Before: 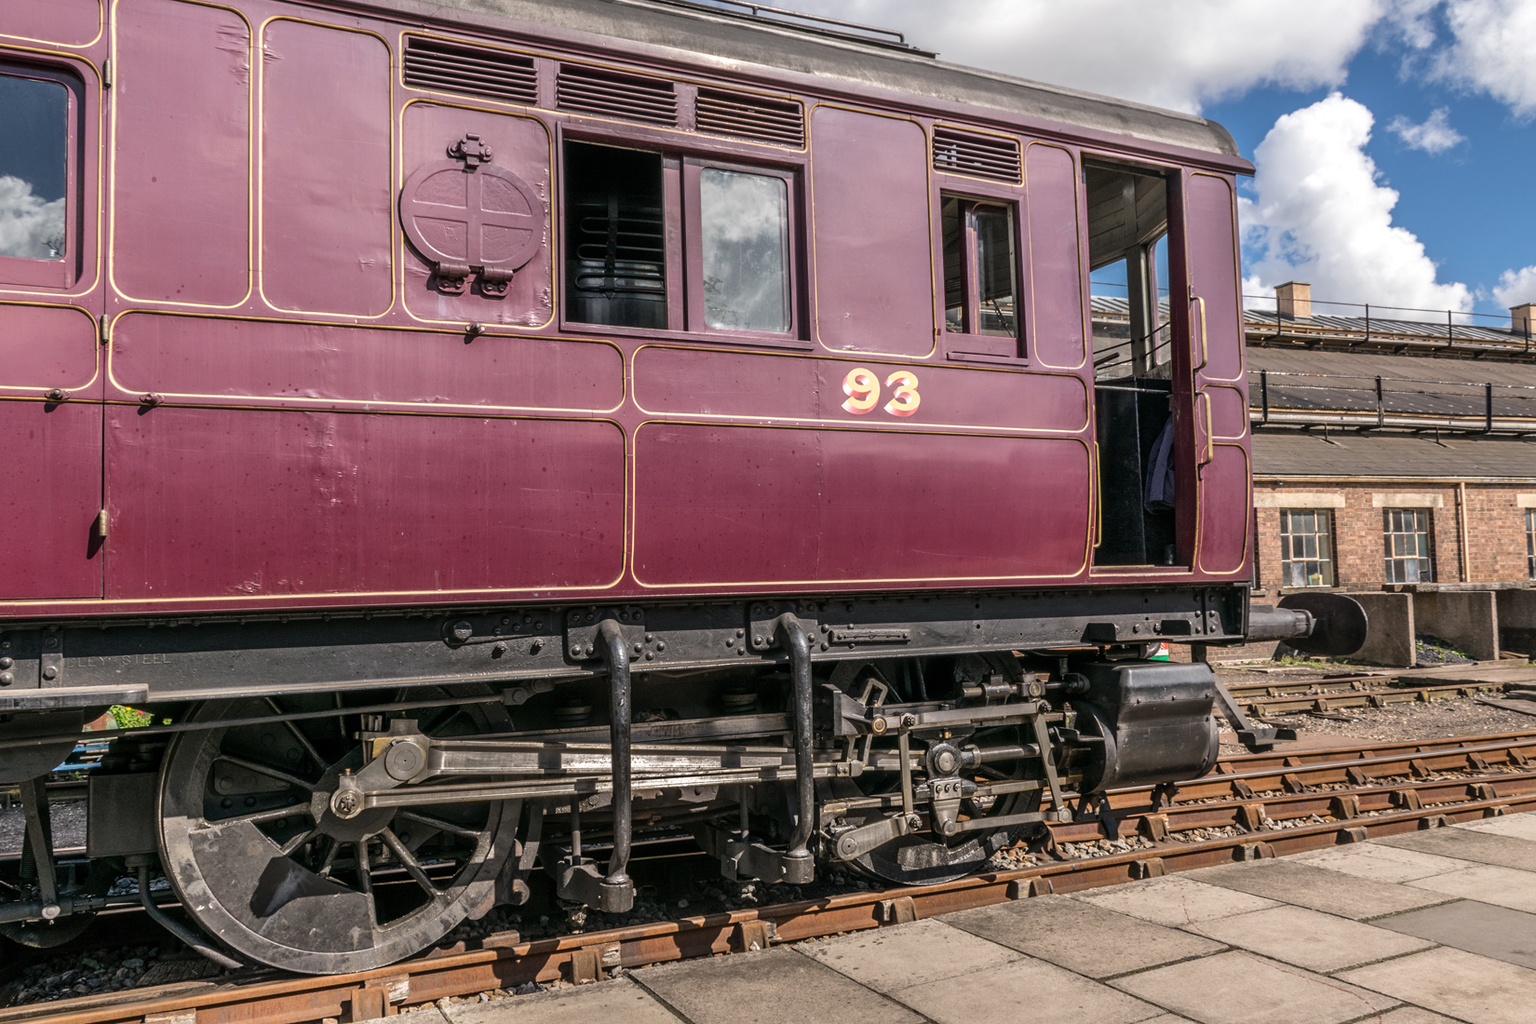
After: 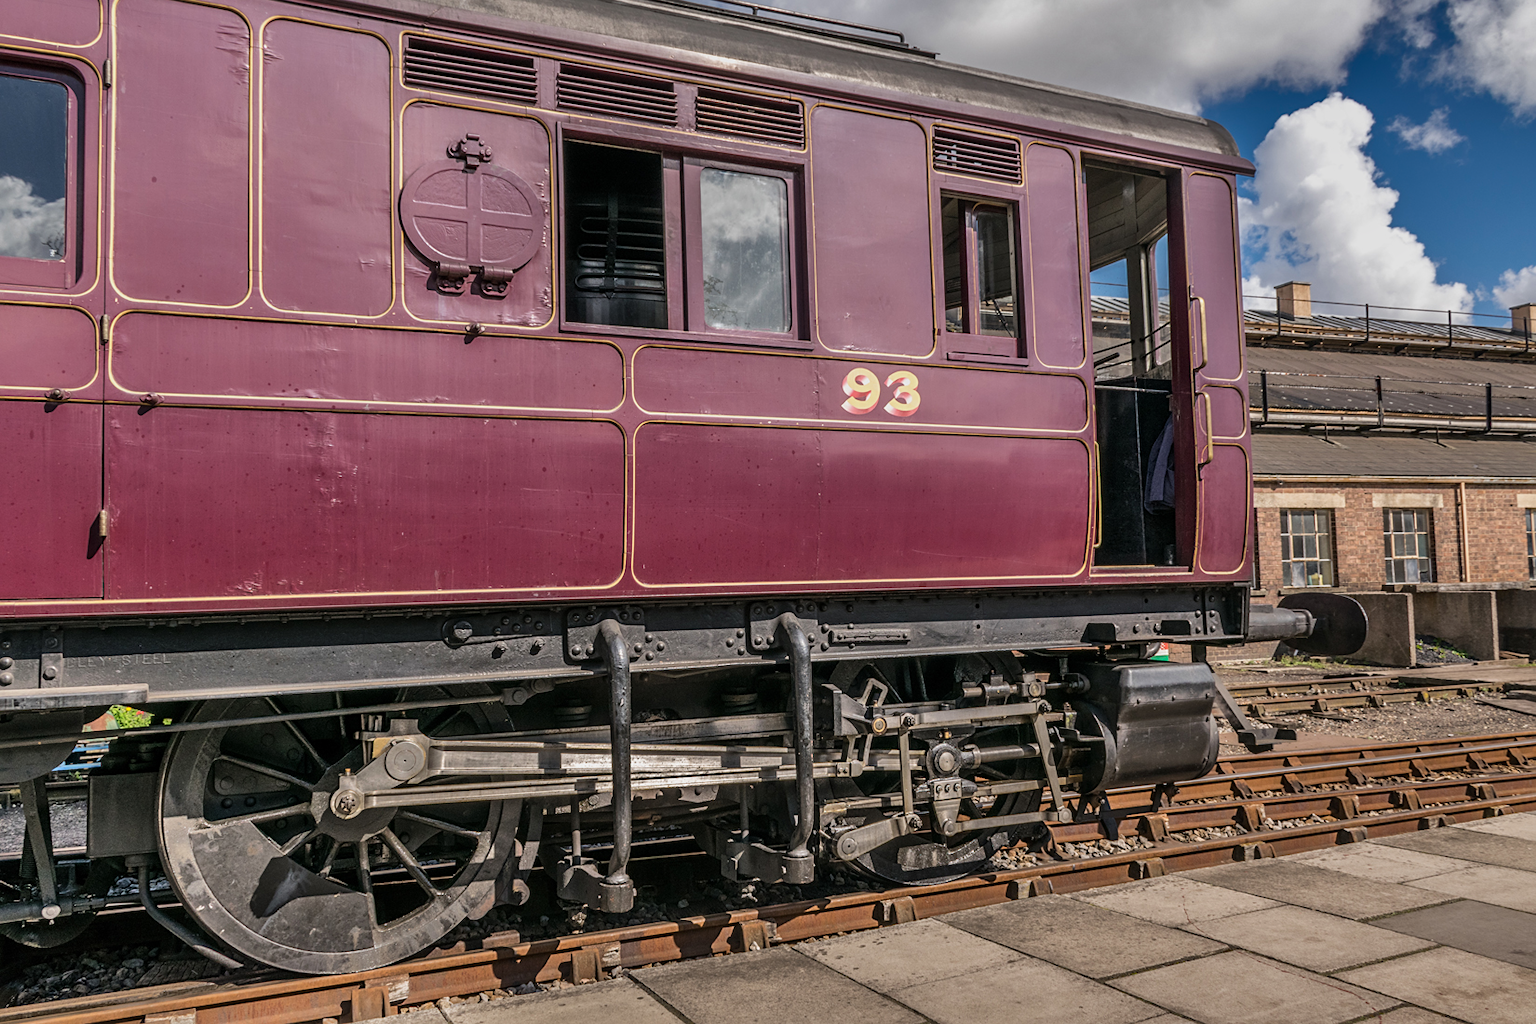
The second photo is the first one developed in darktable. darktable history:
sharpen: amount 0.208
shadows and highlights: shadows 78.9, white point adjustment -9.25, highlights -61.38, soften with gaussian
